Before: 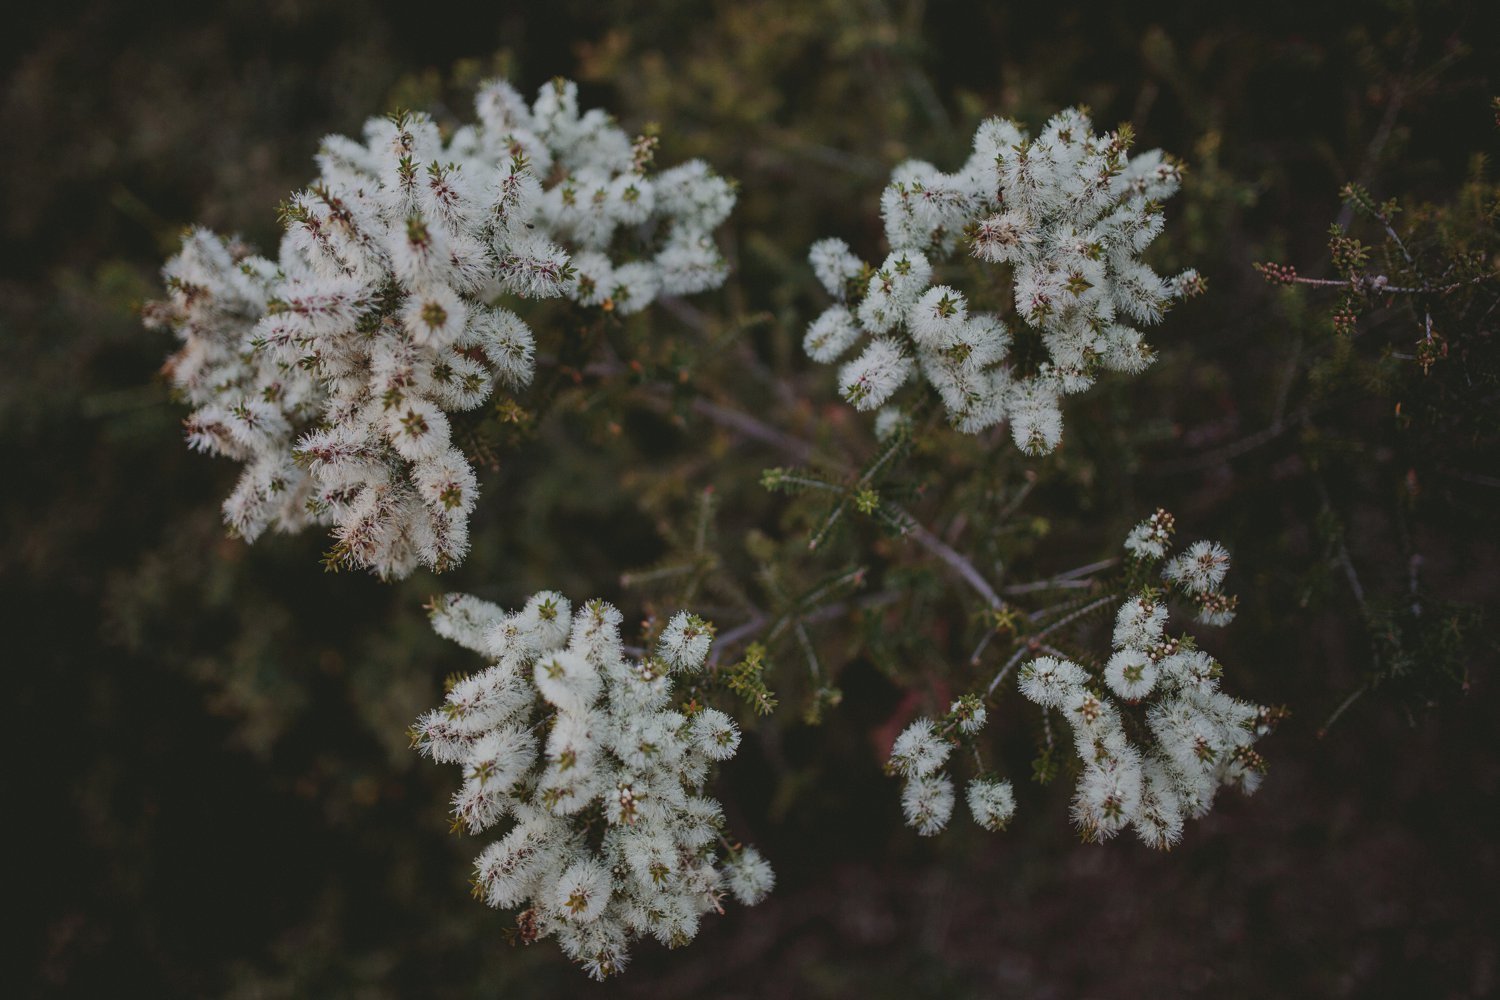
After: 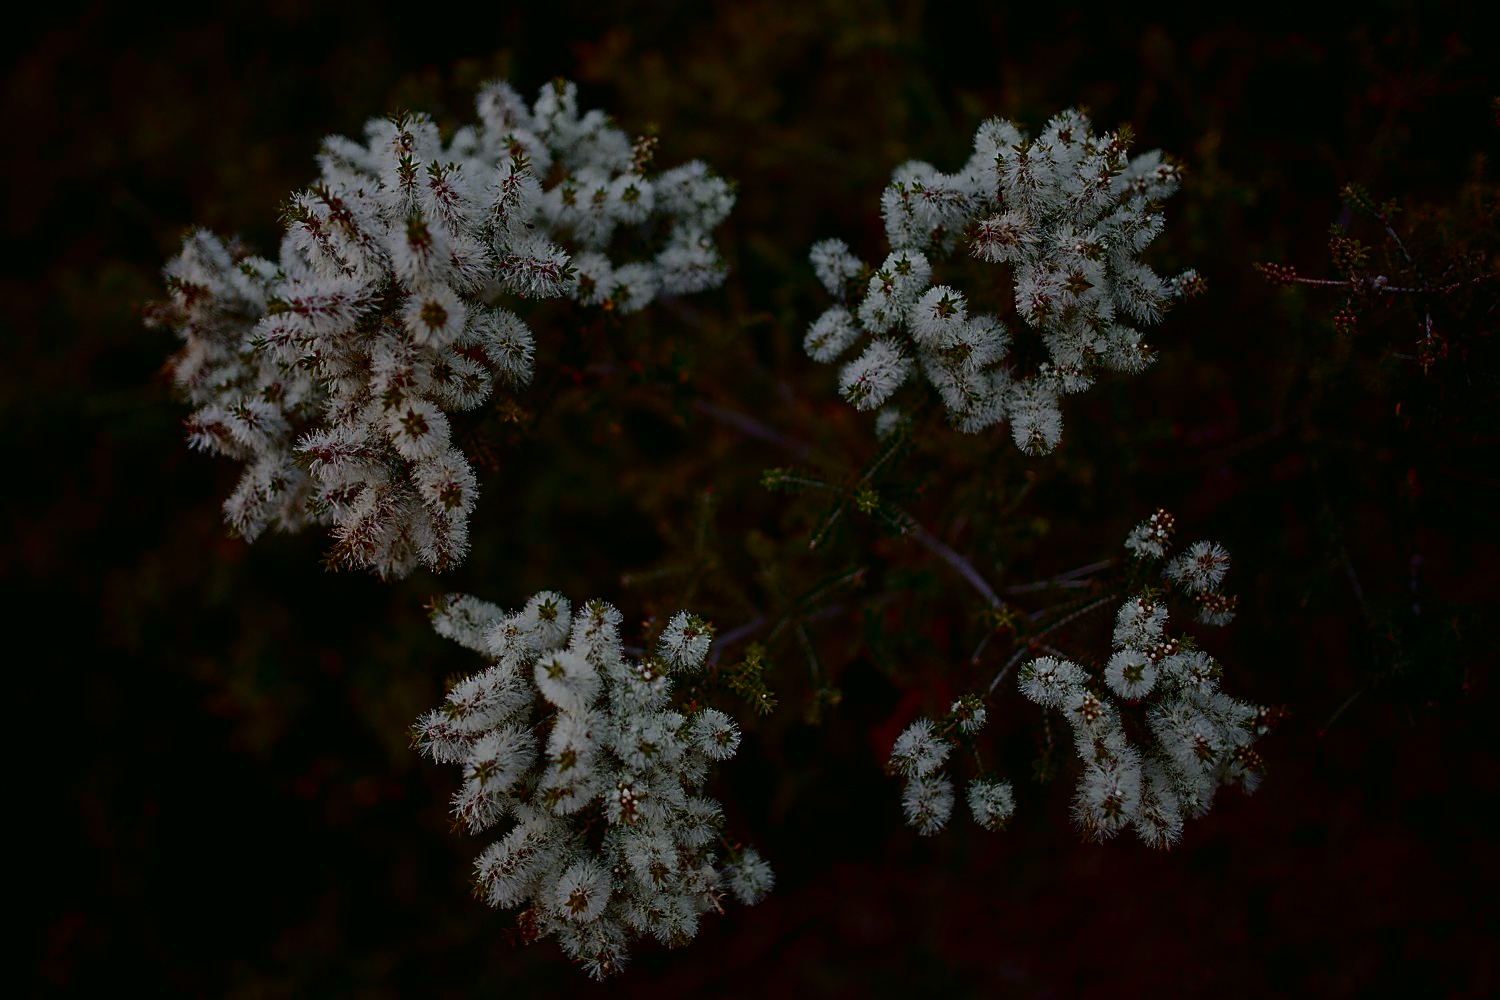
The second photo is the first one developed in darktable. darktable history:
contrast brightness saturation: contrast 0.095, brightness -0.57, saturation 0.171
sharpen: on, module defaults
